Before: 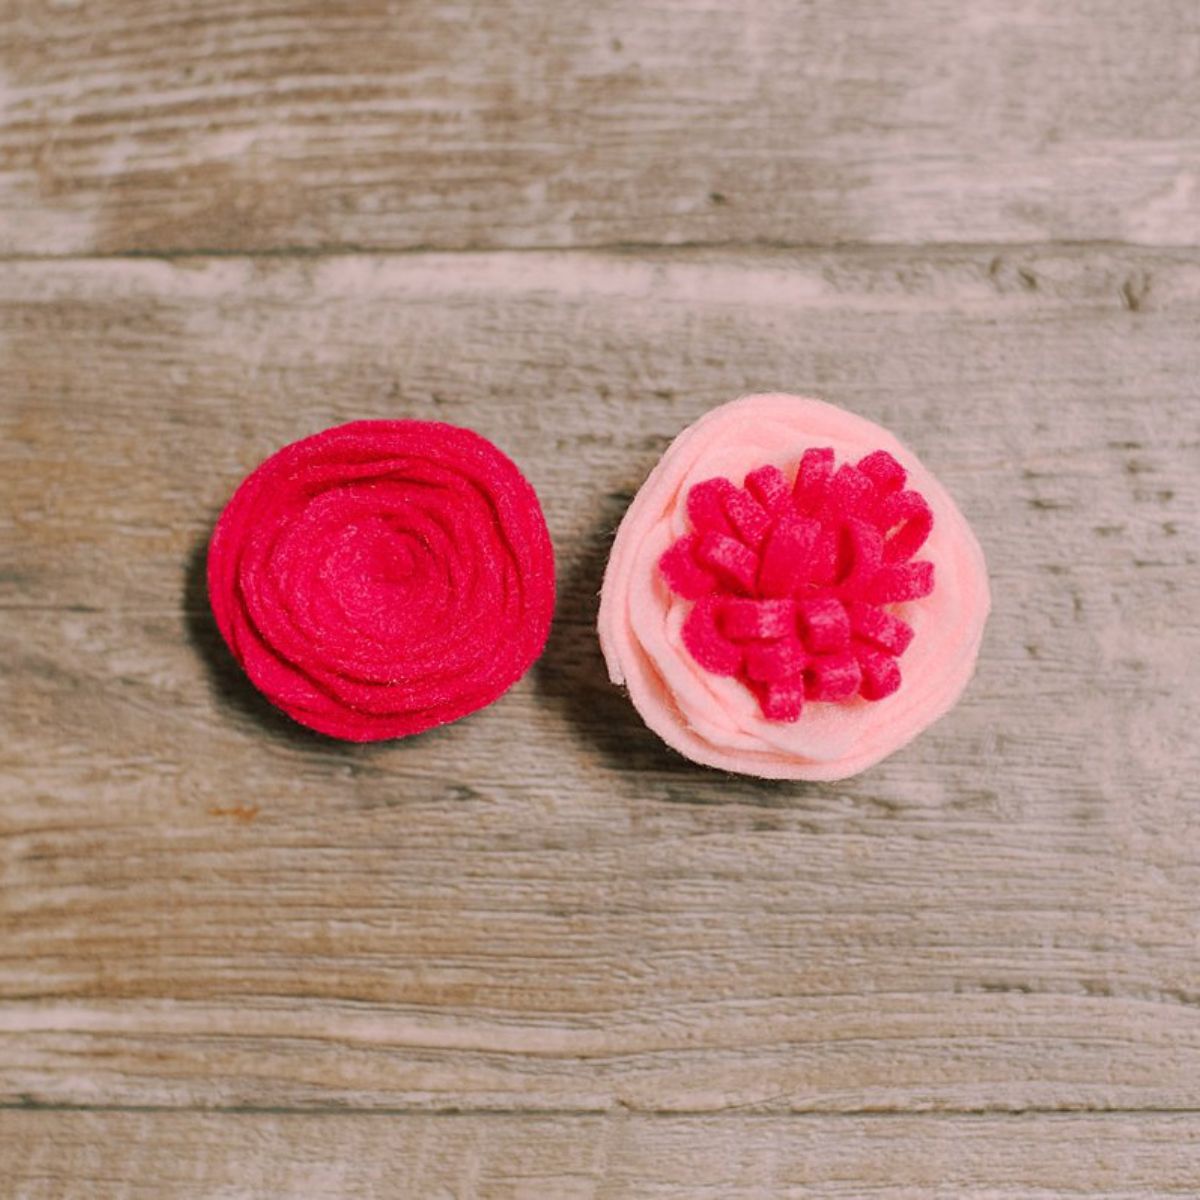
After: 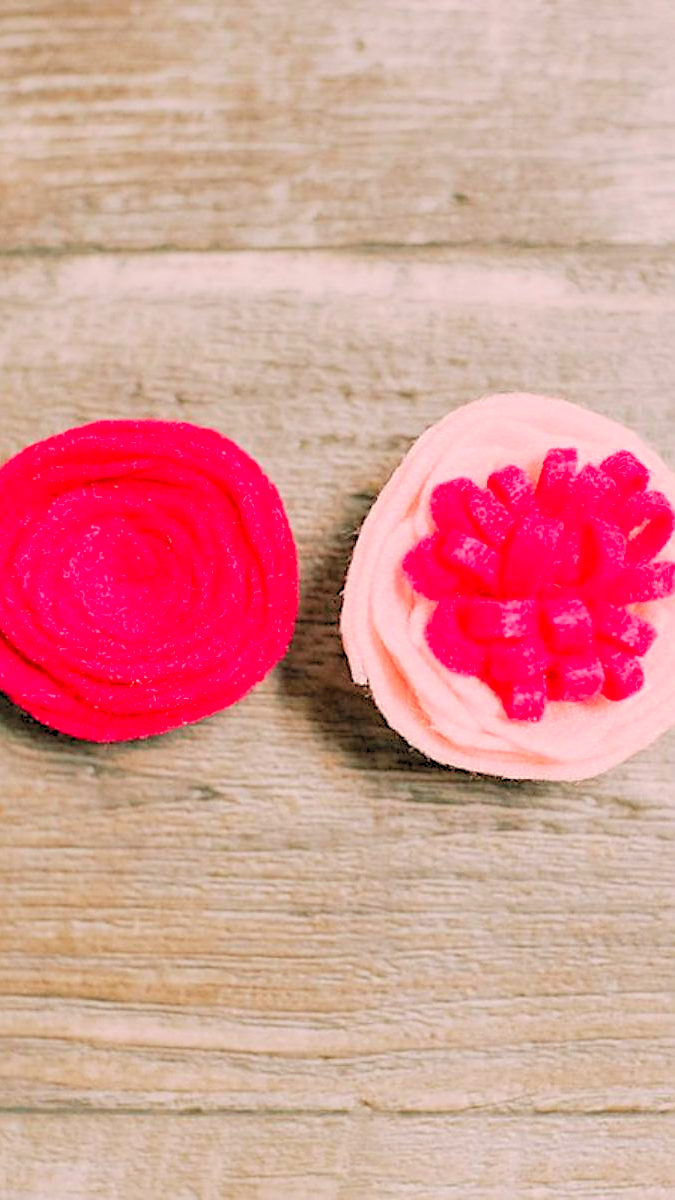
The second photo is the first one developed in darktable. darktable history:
crop: left 21.496%, right 22.254%
levels: levels [0.072, 0.414, 0.976]
sharpen: on, module defaults
